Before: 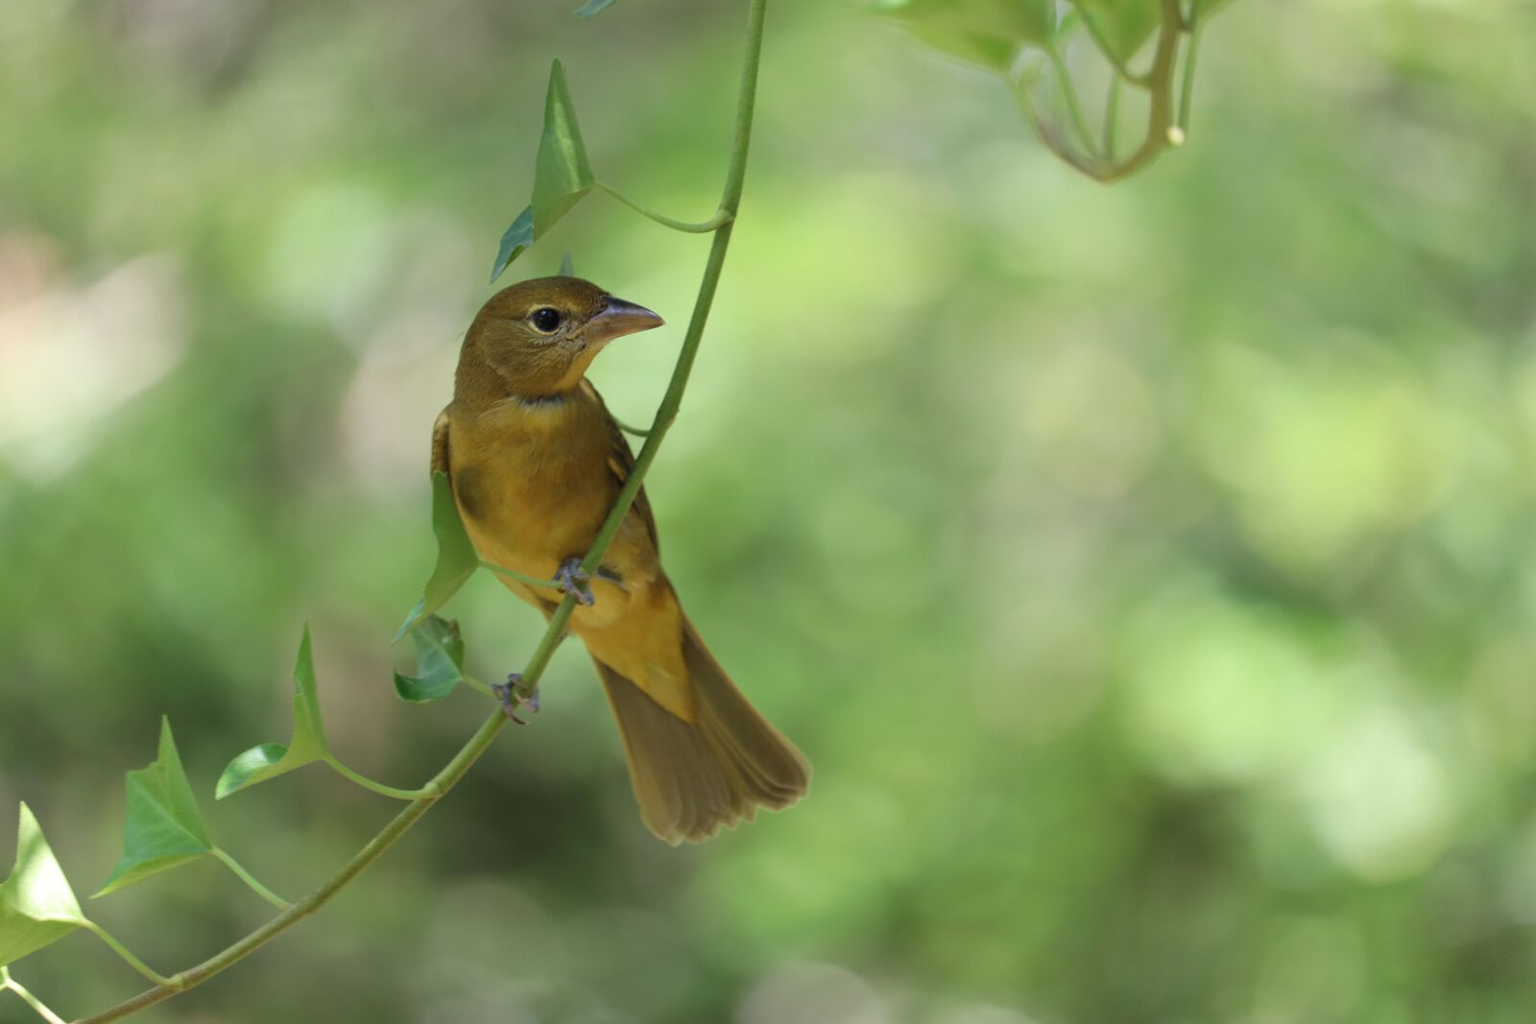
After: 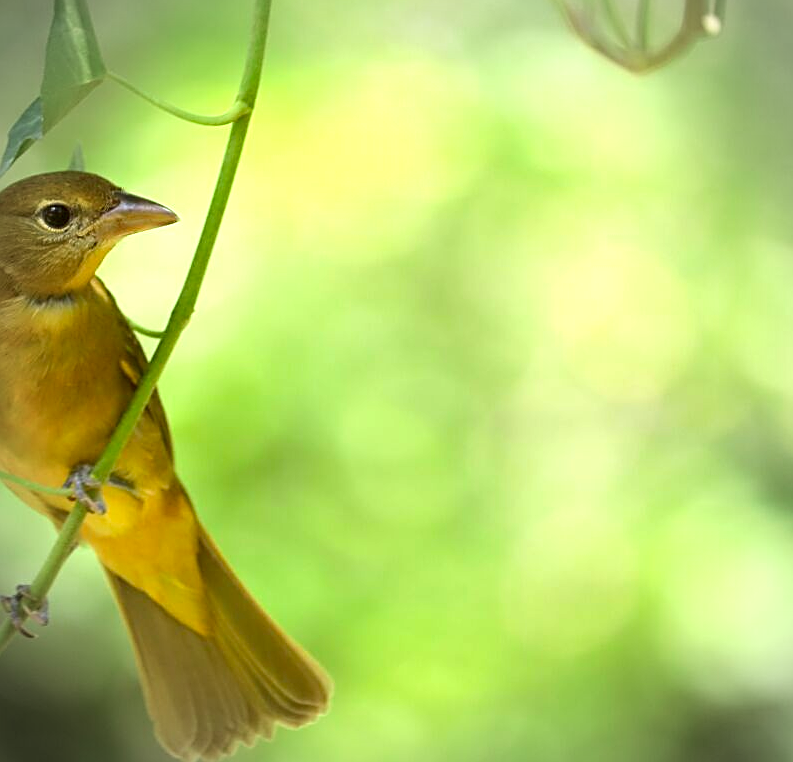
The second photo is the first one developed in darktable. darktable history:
exposure: exposure 1.061 EV, compensate highlight preservation false
sharpen: on, module defaults
tone equalizer: on, module defaults
vignetting: on, module defaults
contrast brightness saturation: contrast 0.04, saturation 0.16
color correction: highlights a* -1.43, highlights b* 10.12, shadows a* 0.395, shadows b* 19.35
crop: left 32.075%, top 10.976%, right 18.355%, bottom 17.596%
